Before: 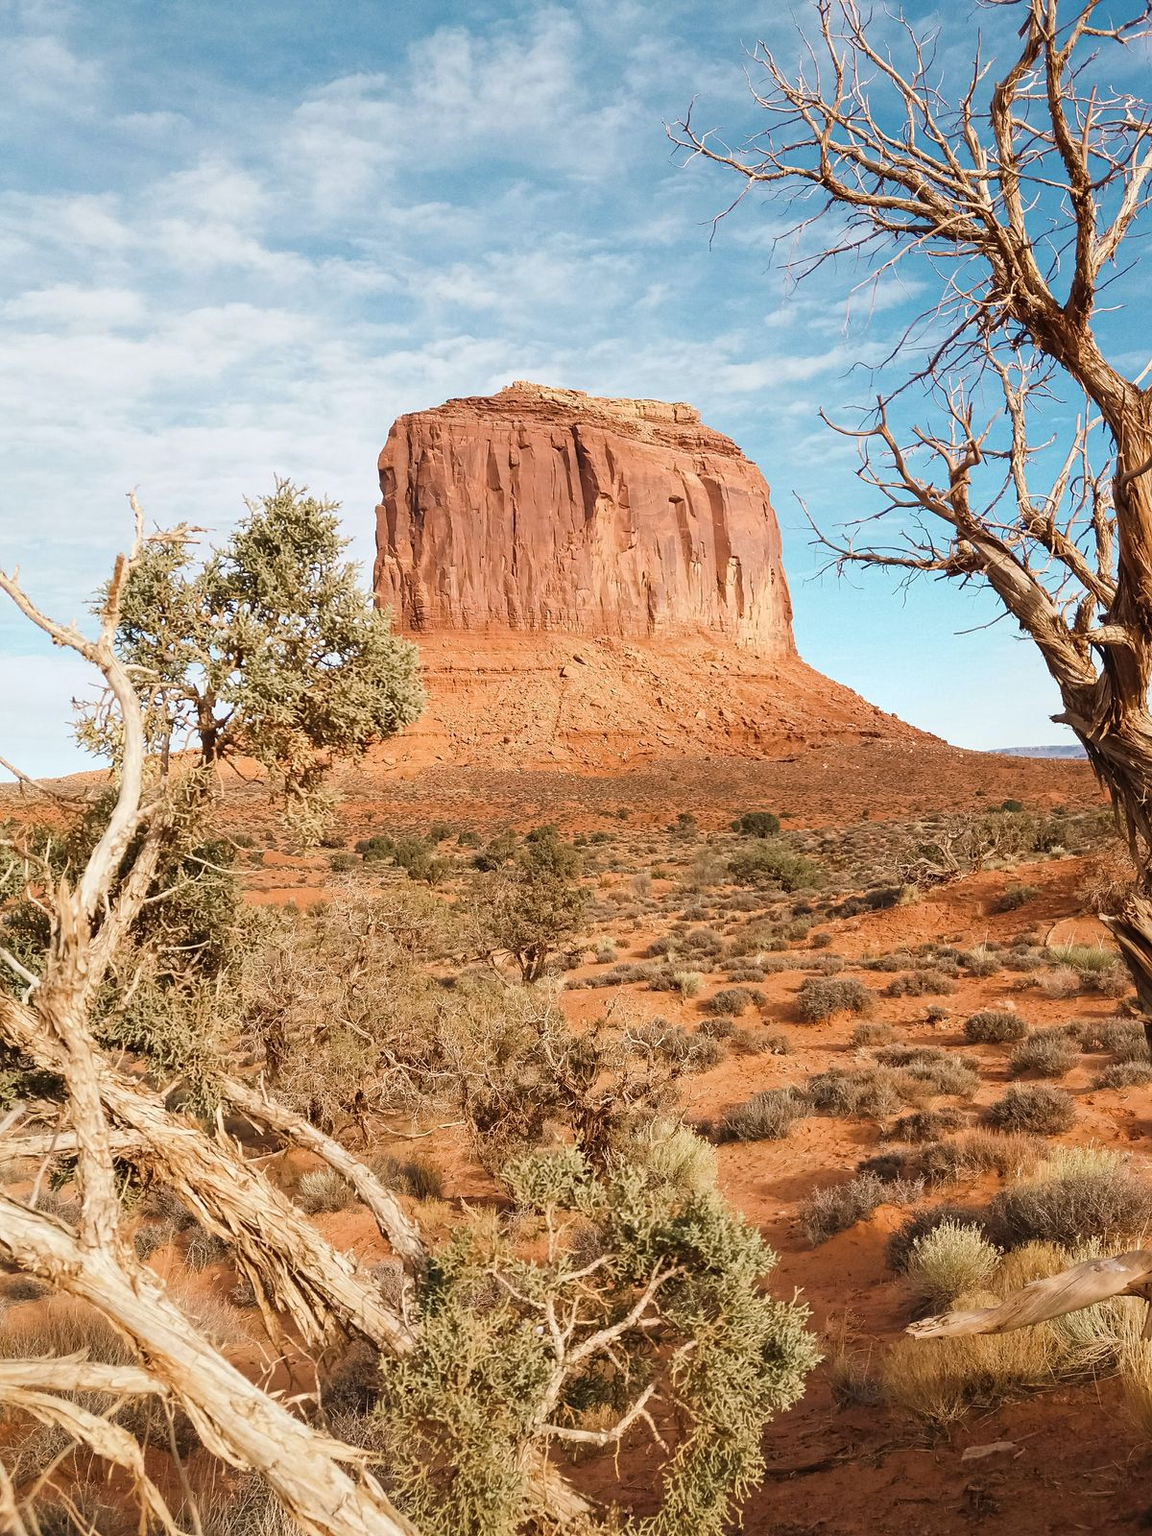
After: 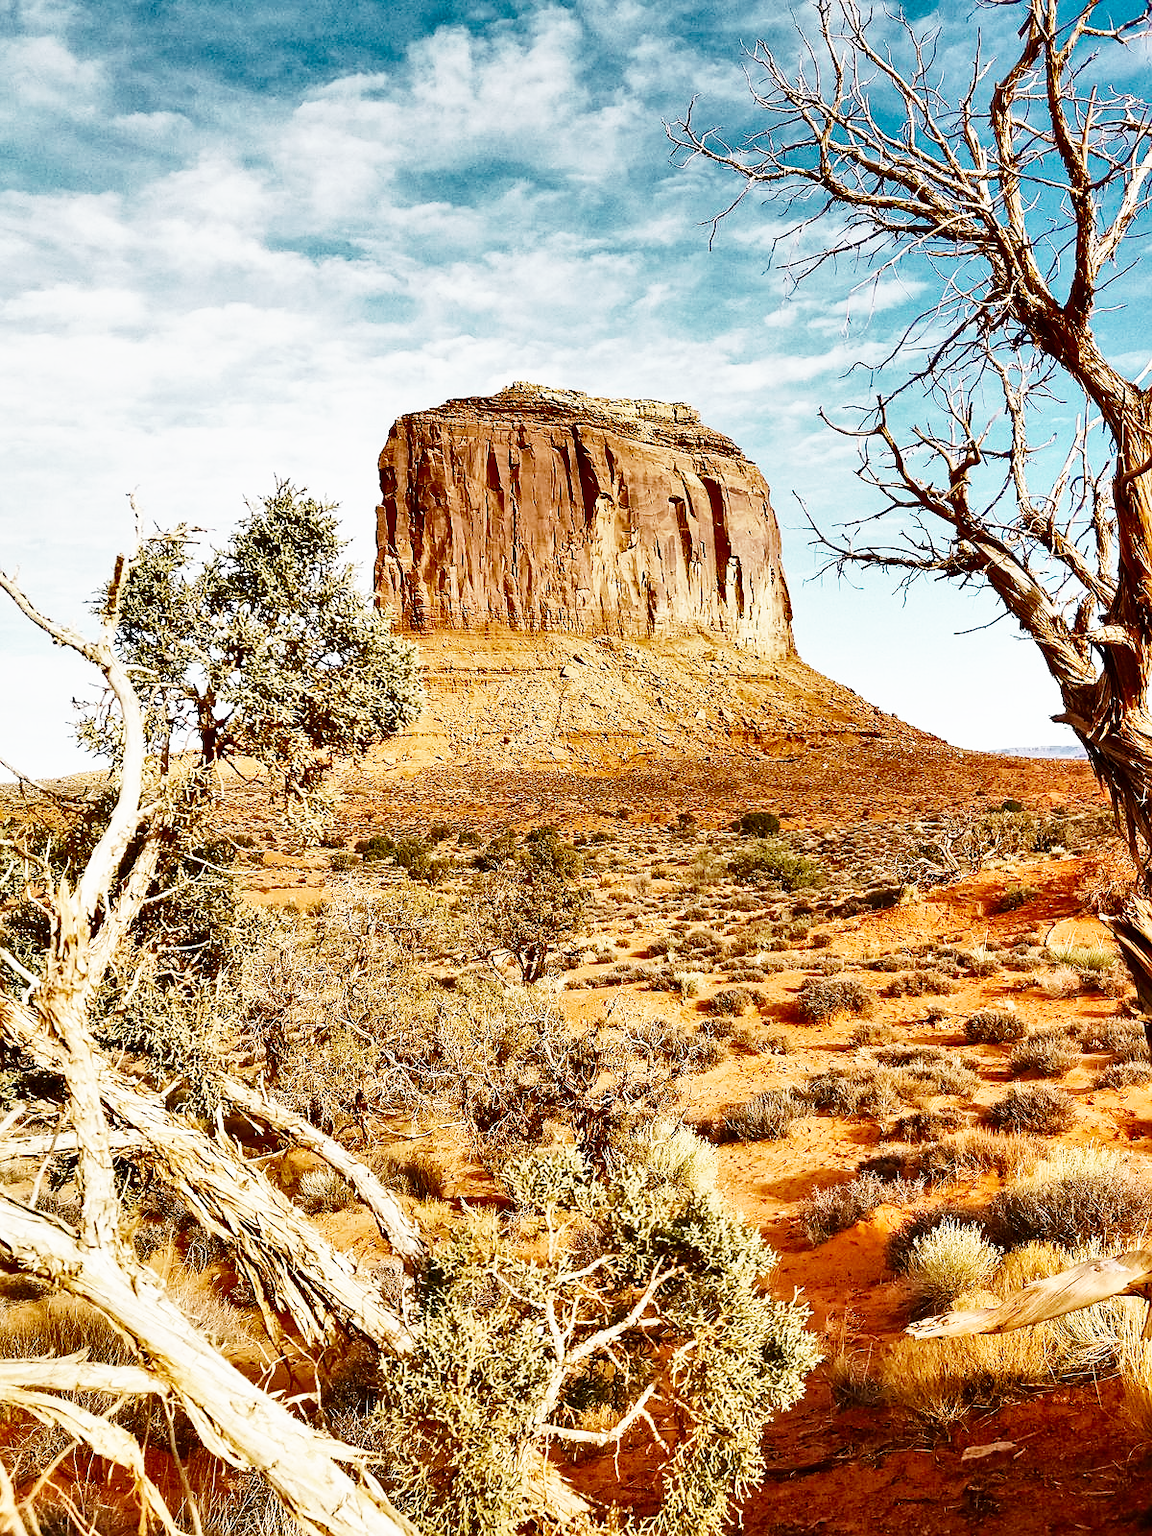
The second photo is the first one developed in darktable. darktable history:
white balance: red 1, blue 1
base curve: curves: ch0 [(0, 0) (0.007, 0.004) (0.027, 0.03) (0.046, 0.07) (0.207, 0.54) (0.442, 0.872) (0.673, 0.972) (1, 1)], preserve colors none
shadows and highlights: shadows 24.5, highlights -78.15, soften with gaussian
contrast brightness saturation: contrast 0.07, brightness -0.14, saturation 0.11
sharpen: radius 0.969, amount 0.604
